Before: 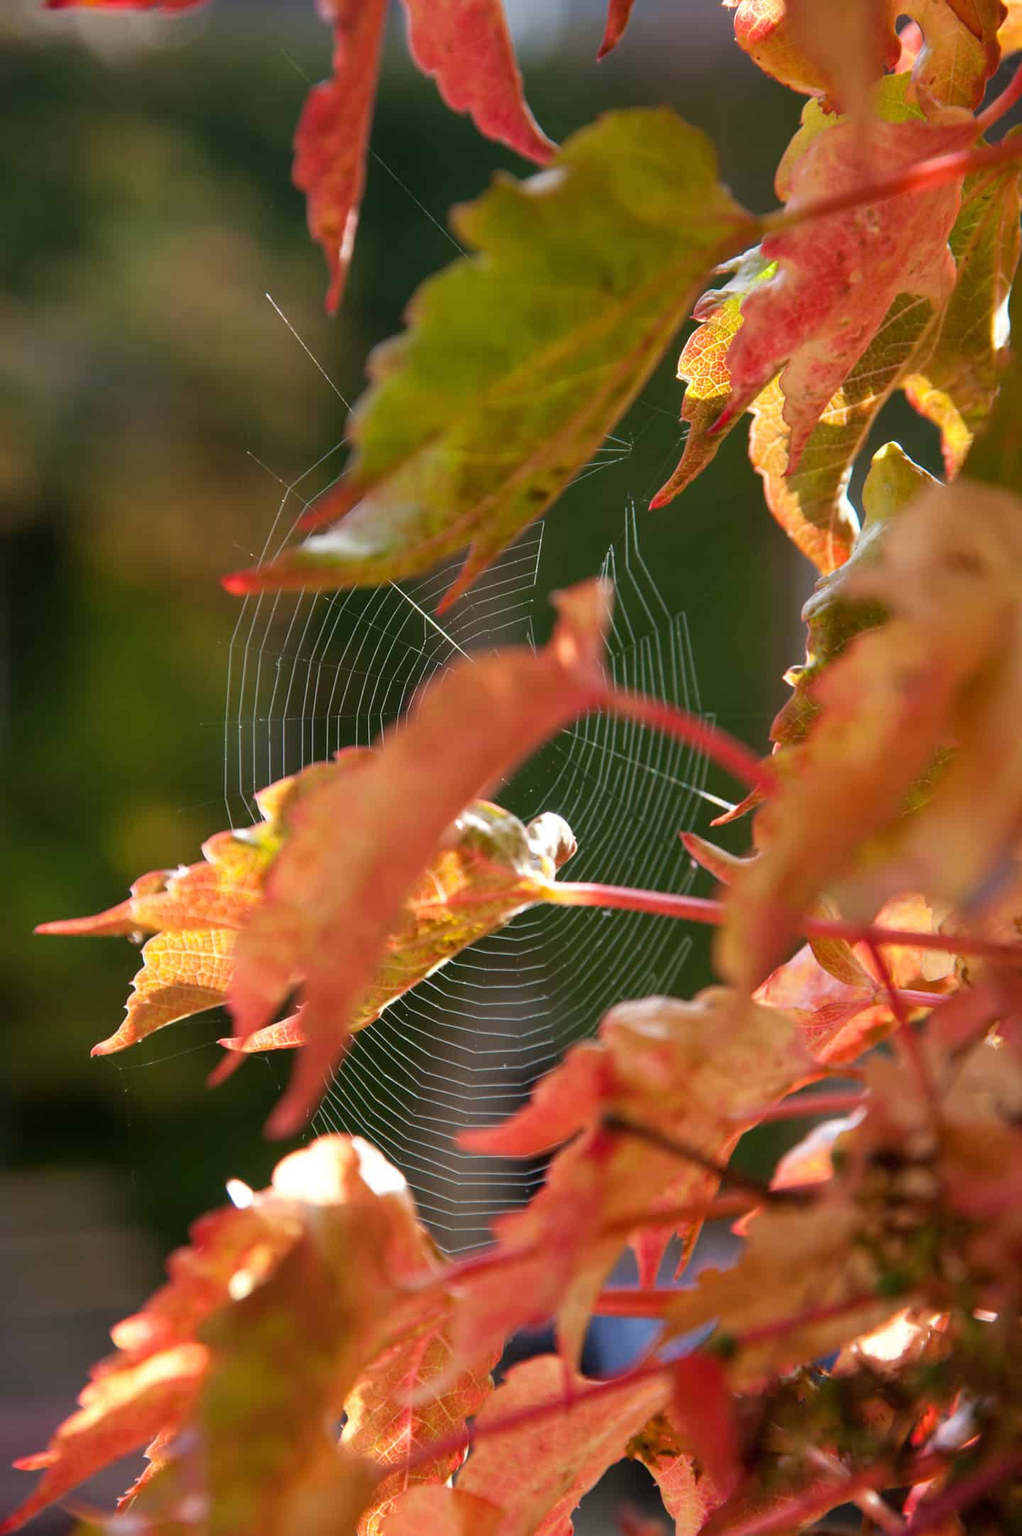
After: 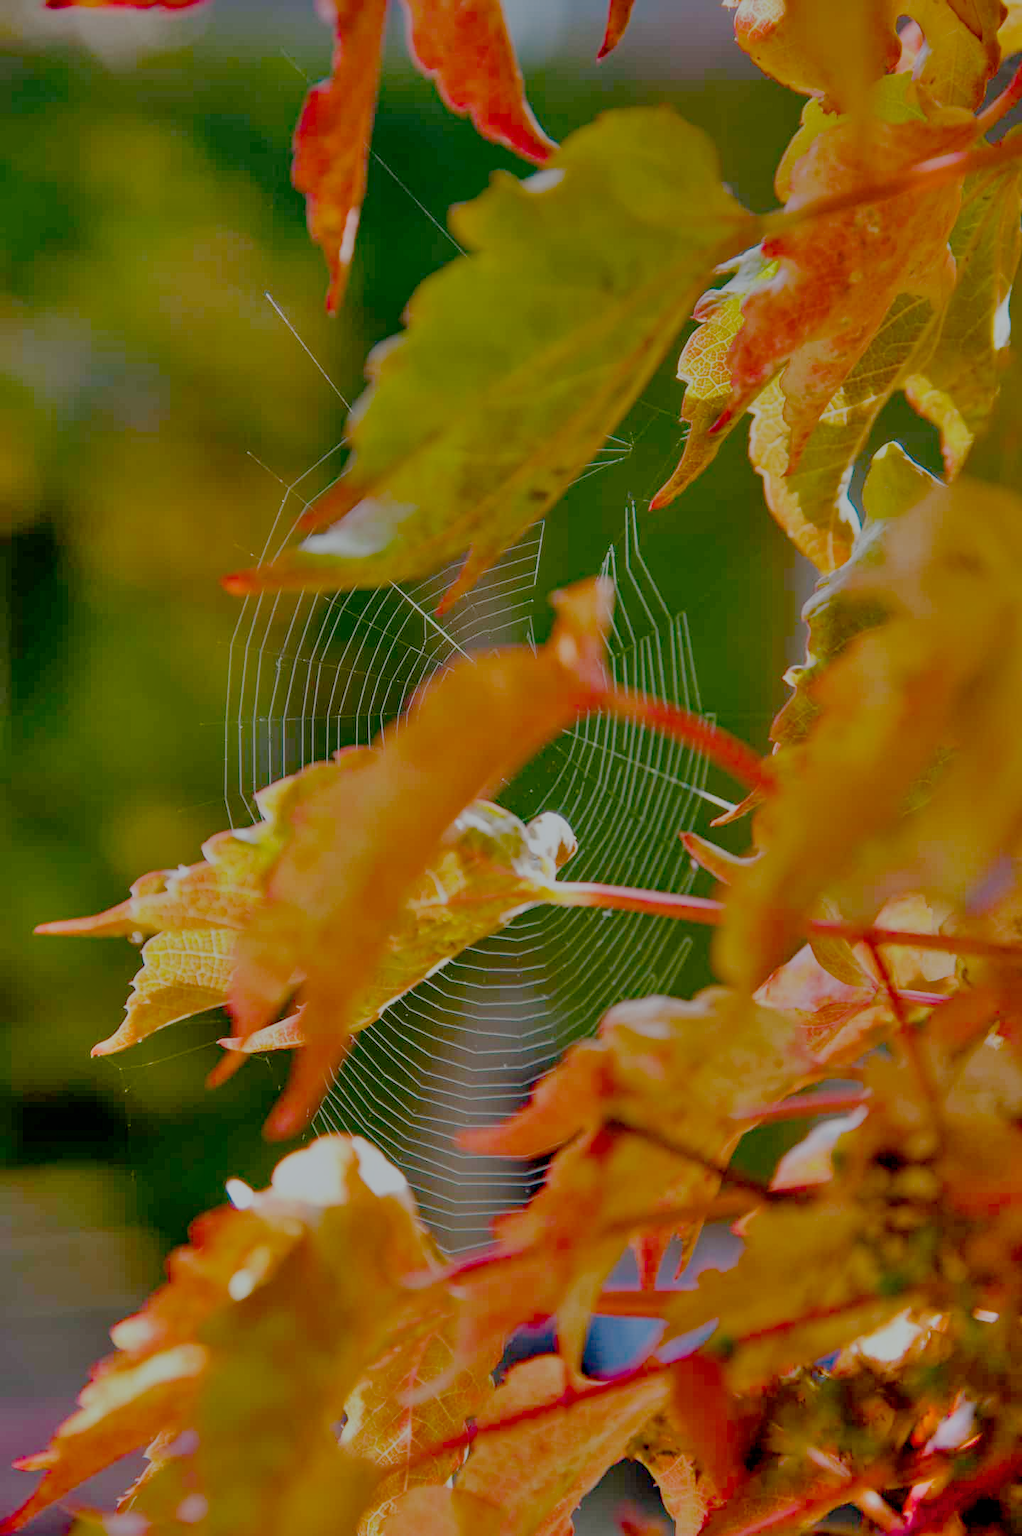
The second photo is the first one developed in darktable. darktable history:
shadows and highlights: highlights color adjustment 0%, low approximation 0.01, soften with gaussian
color balance rgb: perceptual saturation grading › global saturation 45%, perceptual saturation grading › highlights -25%, perceptual saturation grading › shadows 50%, perceptual brilliance grading › global brilliance 3%, global vibrance 3%
haze removal: compatibility mode true, adaptive false
filmic rgb: white relative exposure 8 EV, threshold 3 EV, structure ↔ texture 100%, target black luminance 0%, hardness 2.44, latitude 76.53%, contrast 0.562, shadows ↔ highlights balance 0%, preserve chrominance no, color science v4 (2020), iterations of high-quality reconstruction 10, type of noise poissonian, enable highlight reconstruction true
